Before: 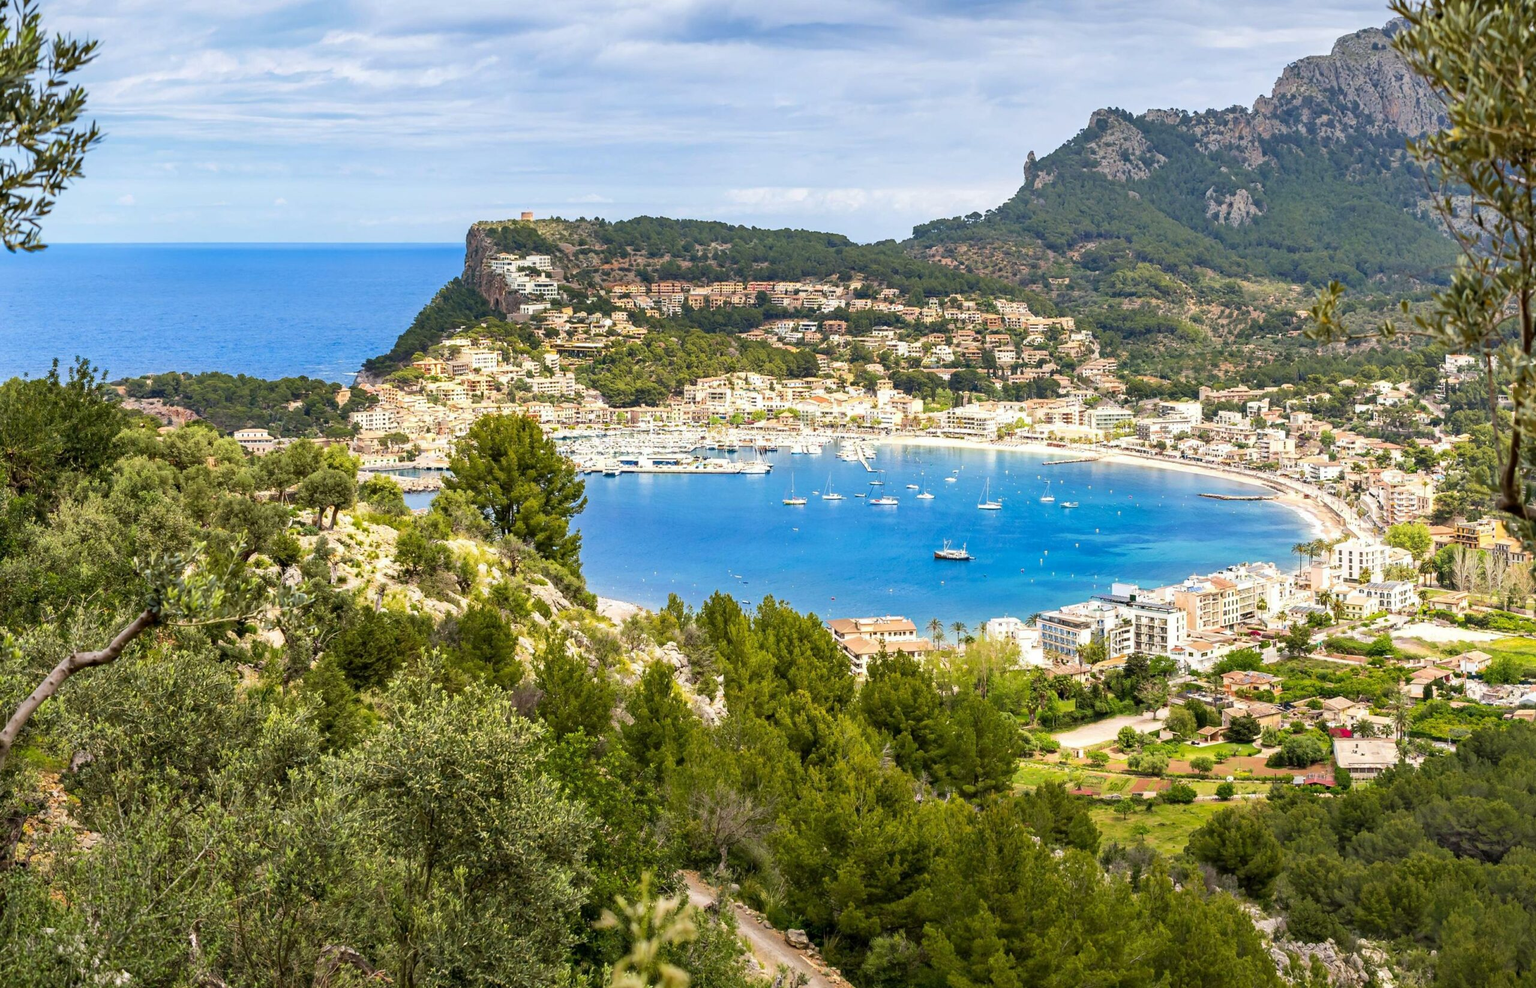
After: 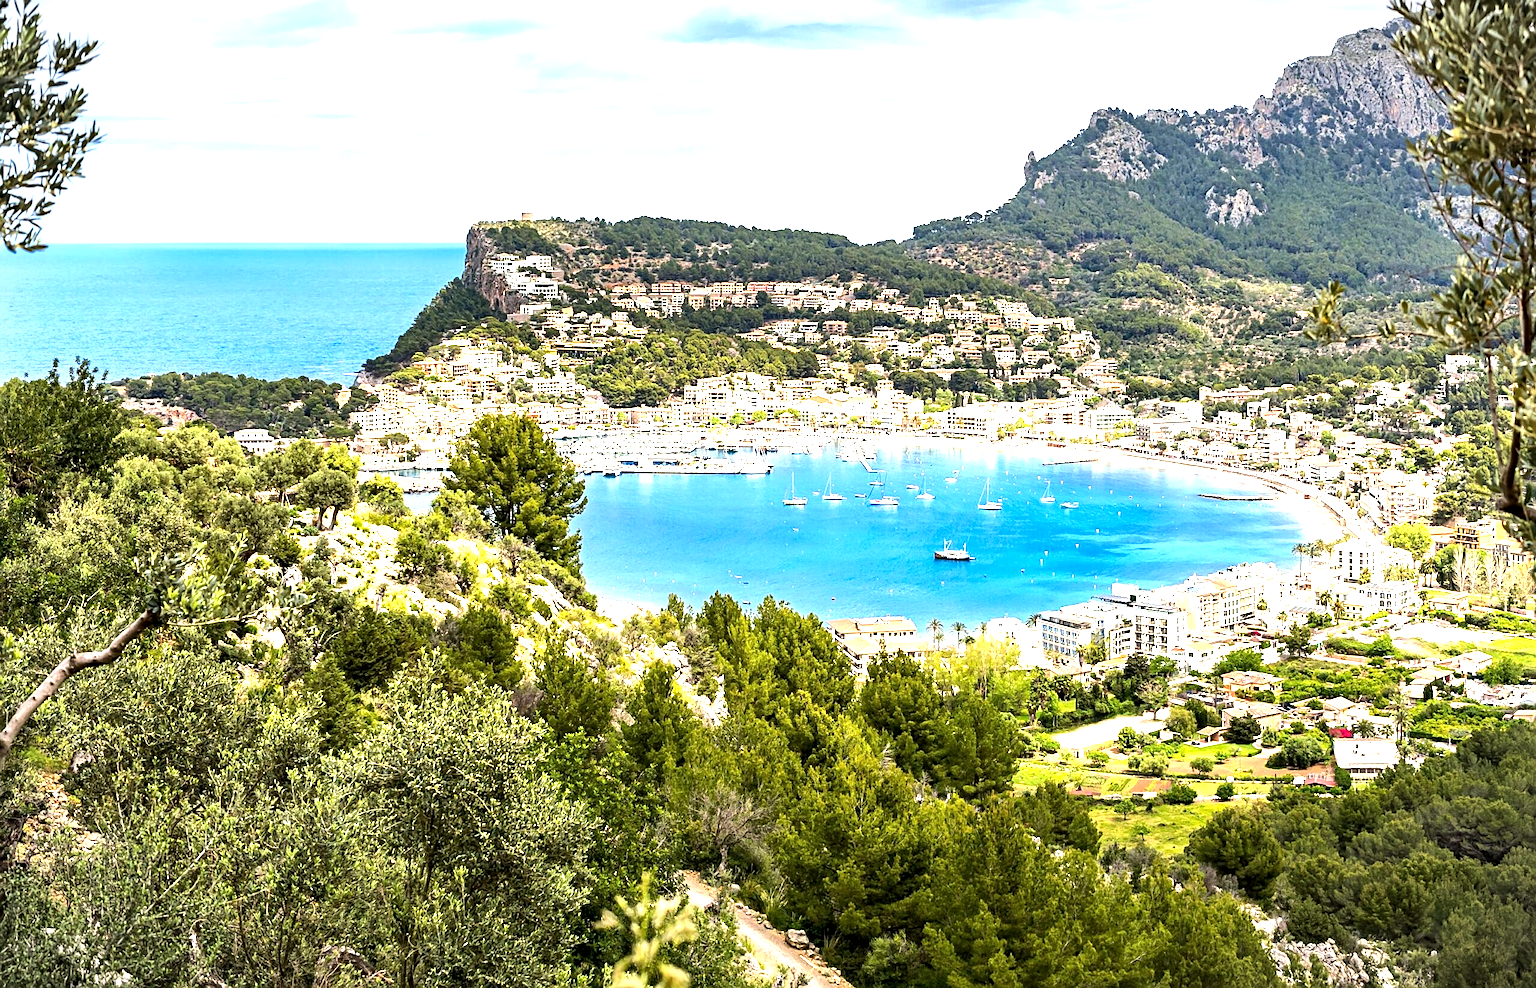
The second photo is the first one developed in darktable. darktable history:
vignetting: fall-off start 100%, brightness -0.282, width/height ratio 1.31
sharpen: on, module defaults
exposure: black level correction 0.001, exposure 0.5 EV, compensate exposure bias true, compensate highlight preservation false
tone equalizer: -8 EV -0.75 EV, -7 EV -0.7 EV, -6 EV -0.6 EV, -5 EV -0.4 EV, -3 EV 0.4 EV, -2 EV 0.6 EV, -1 EV 0.7 EV, +0 EV 0.75 EV, edges refinement/feathering 500, mask exposure compensation -1.57 EV, preserve details no
local contrast: highlights 100%, shadows 100%, detail 120%, midtone range 0.2
